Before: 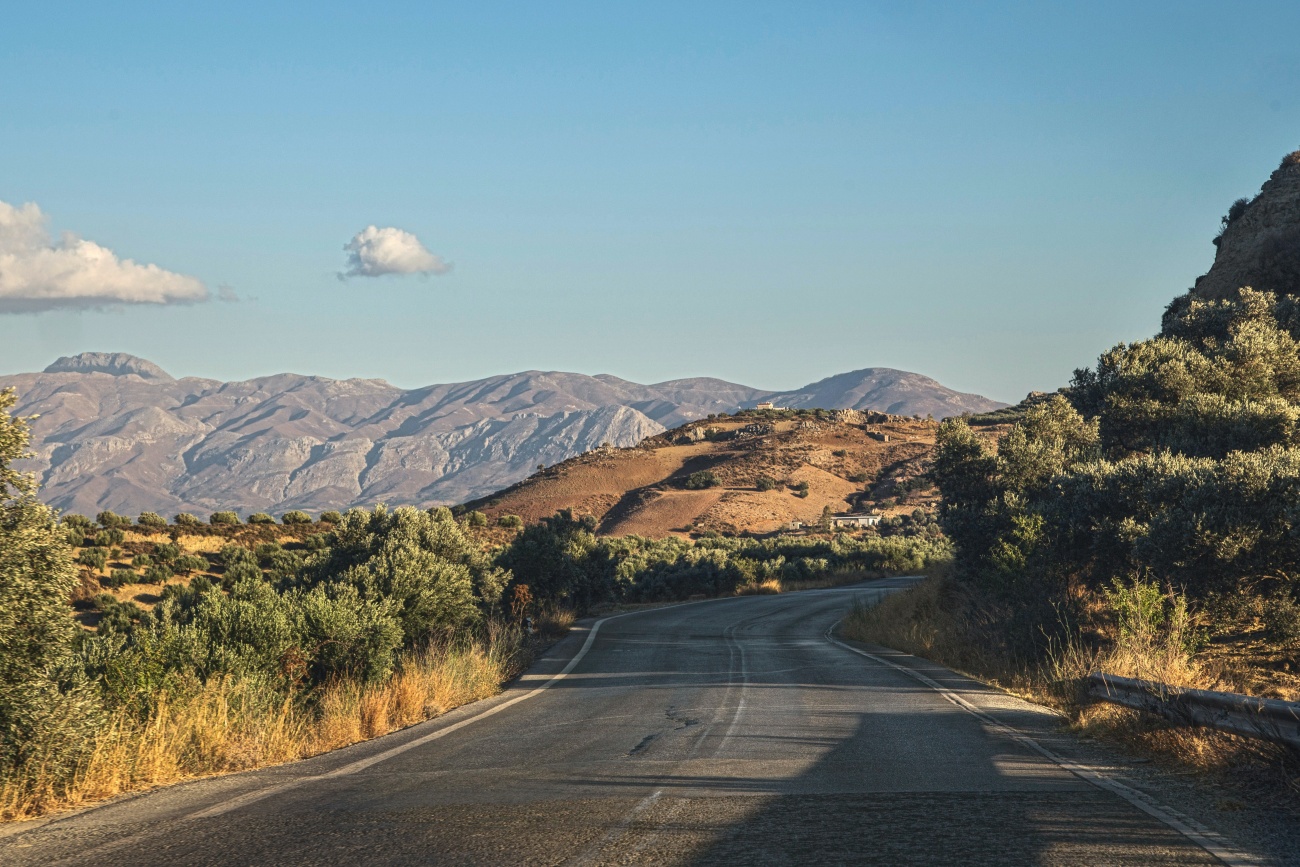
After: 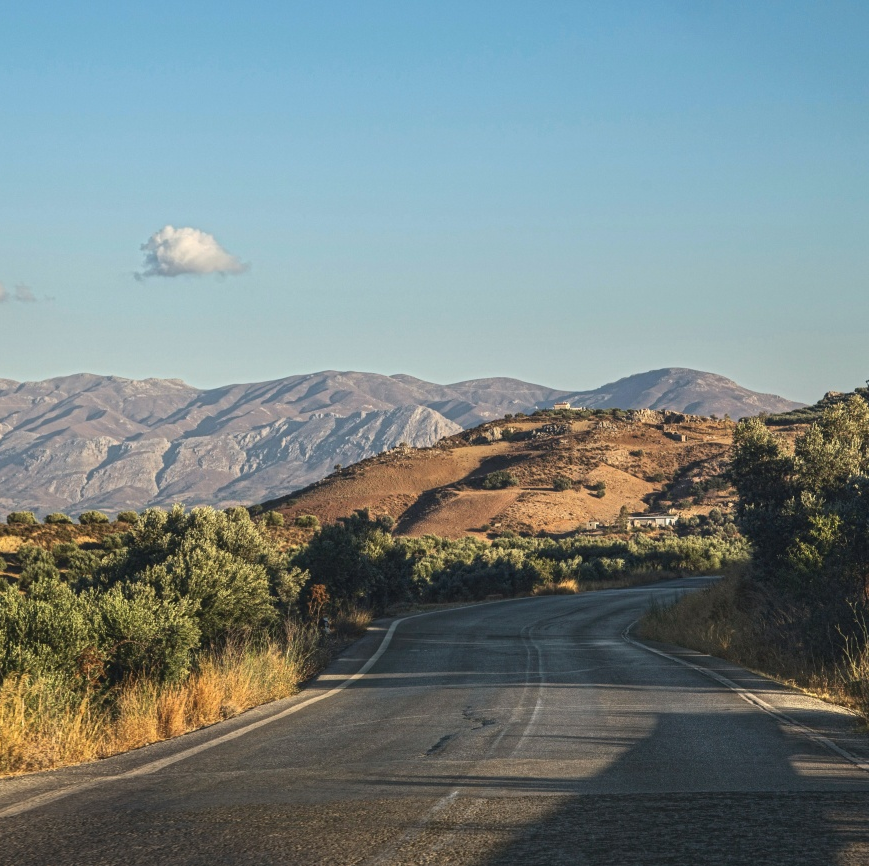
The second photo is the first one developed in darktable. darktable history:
crop and rotate: left 15.673%, right 17.474%
